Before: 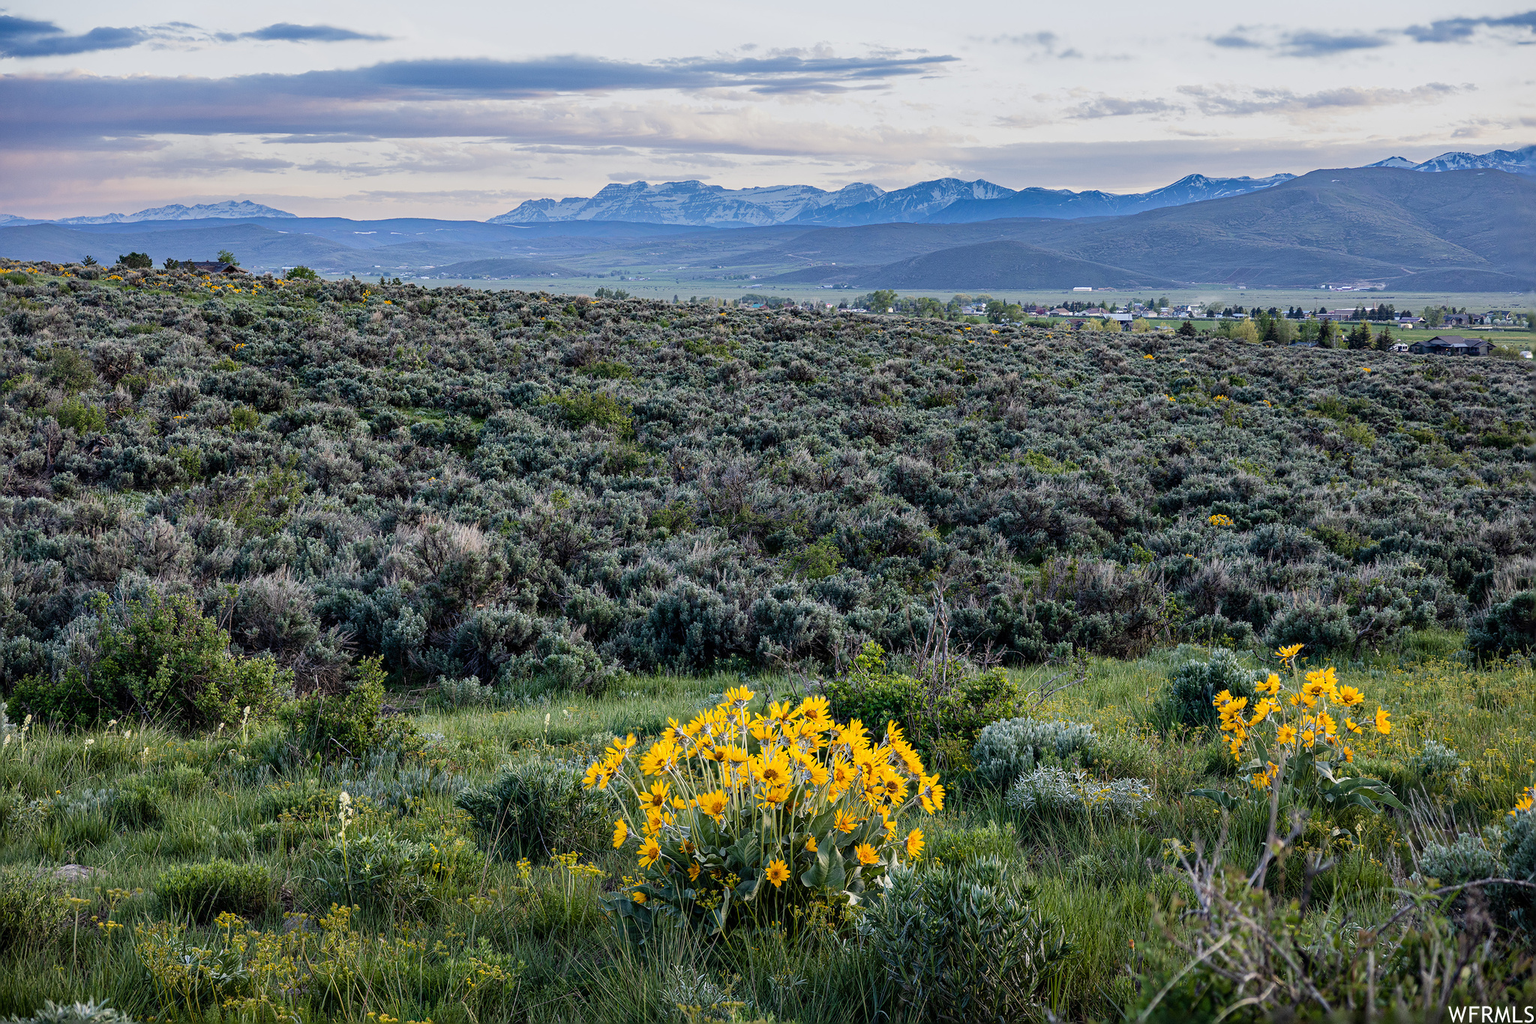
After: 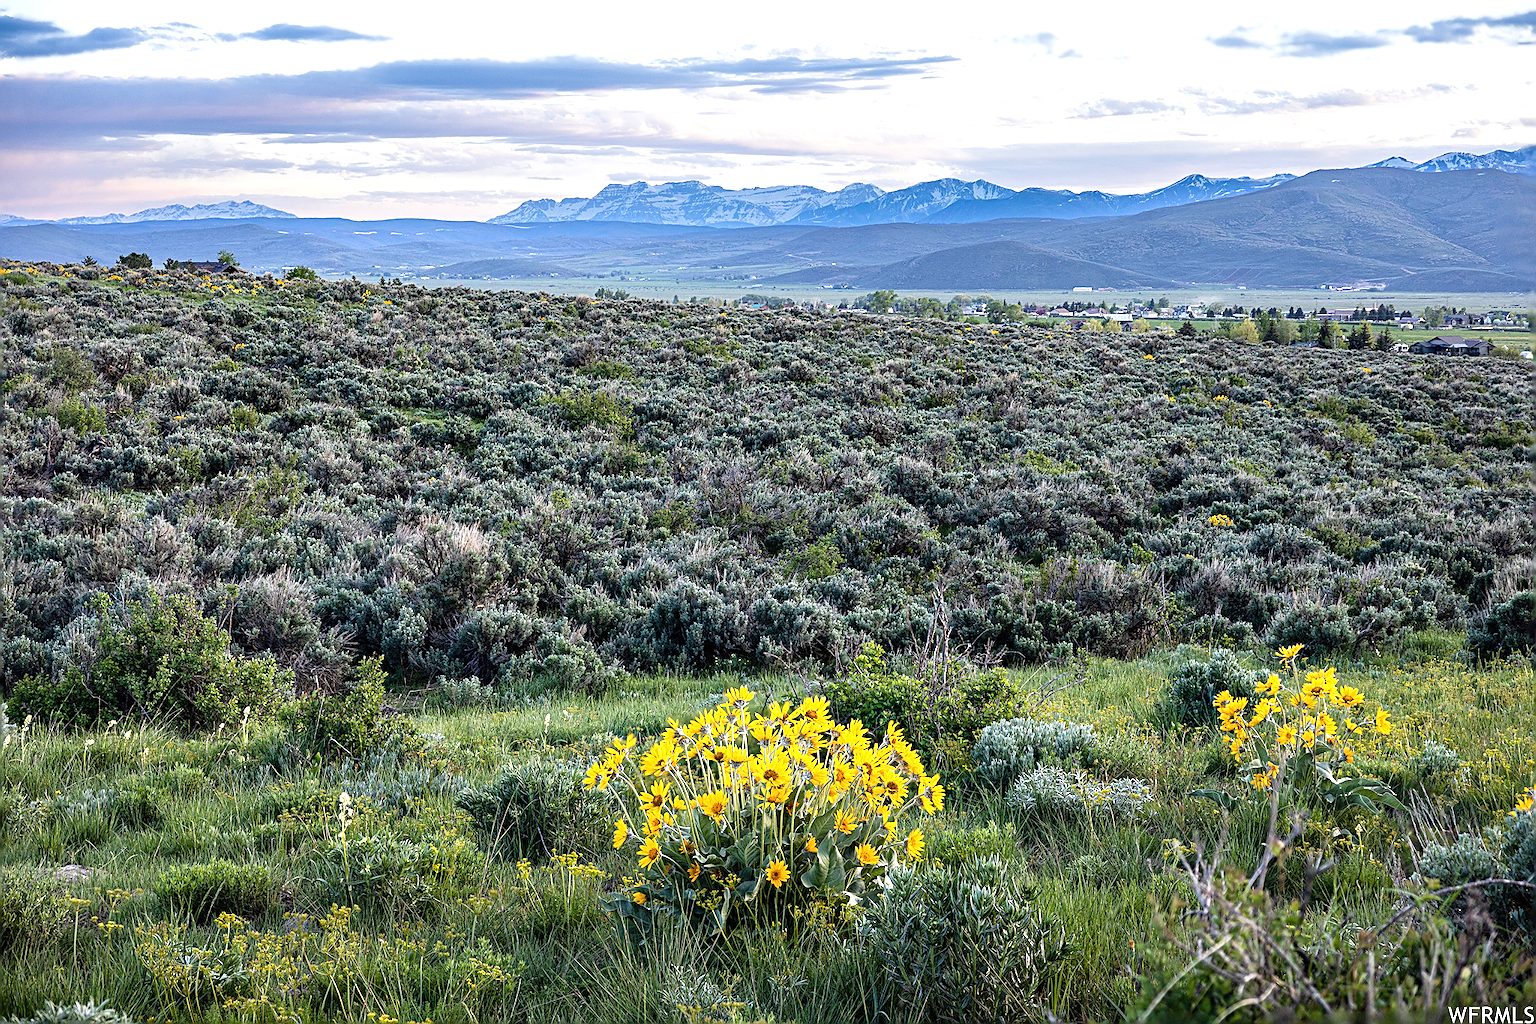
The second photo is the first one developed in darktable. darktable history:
sharpen: on, module defaults
exposure: black level correction 0, exposure 0.696 EV, compensate highlight preservation false
